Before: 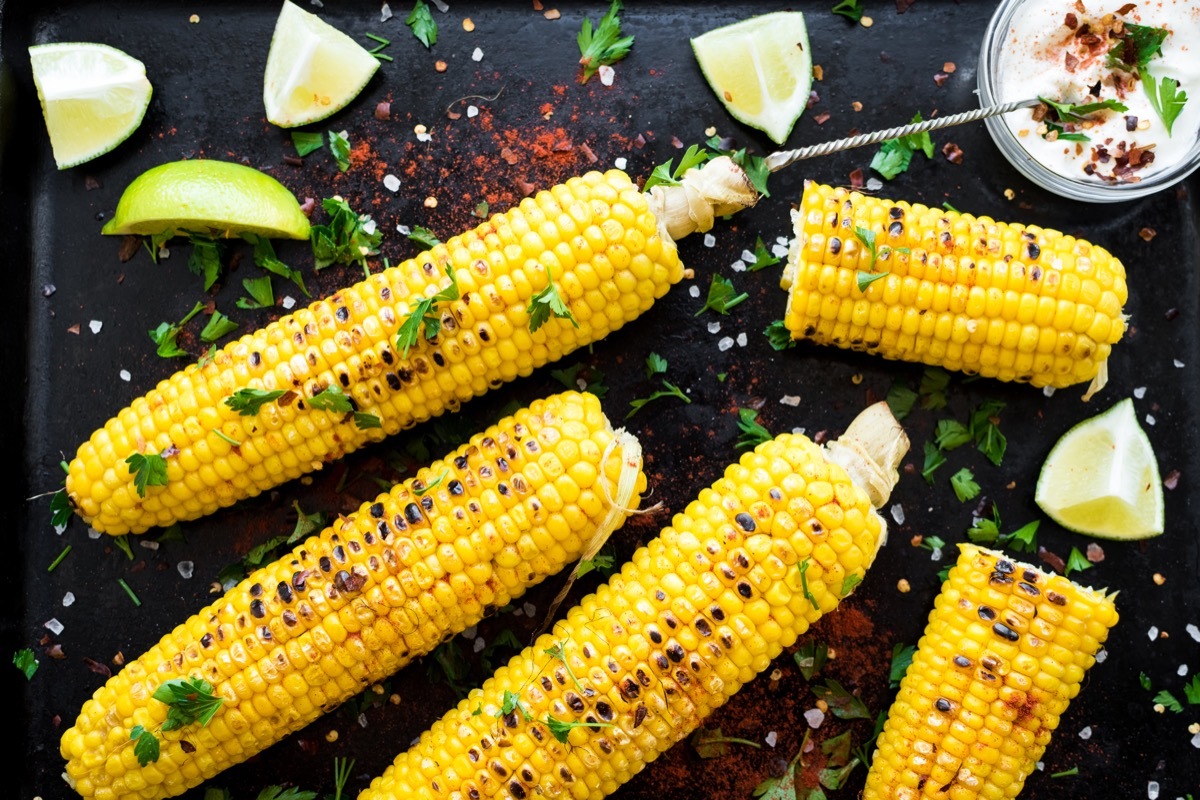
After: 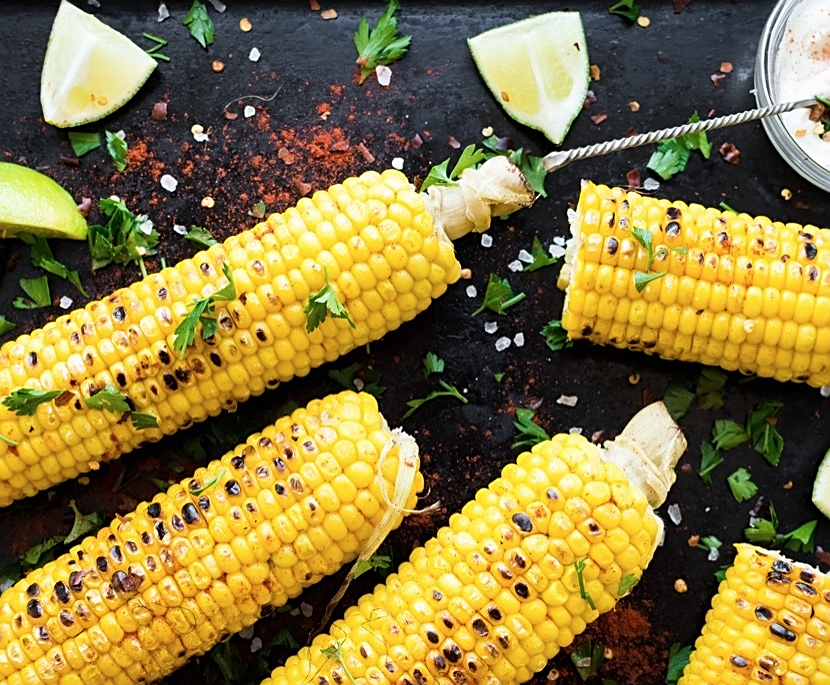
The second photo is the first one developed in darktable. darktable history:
crop: left 18.627%, right 12.163%, bottom 14.197%
contrast equalizer: y [[0.5, 0.488, 0.462, 0.461, 0.491, 0.5], [0.5 ×6], [0.5 ×6], [0 ×6], [0 ×6]], mix 0.164
contrast brightness saturation: contrast 0.007, saturation -0.069
sharpen: on, module defaults
